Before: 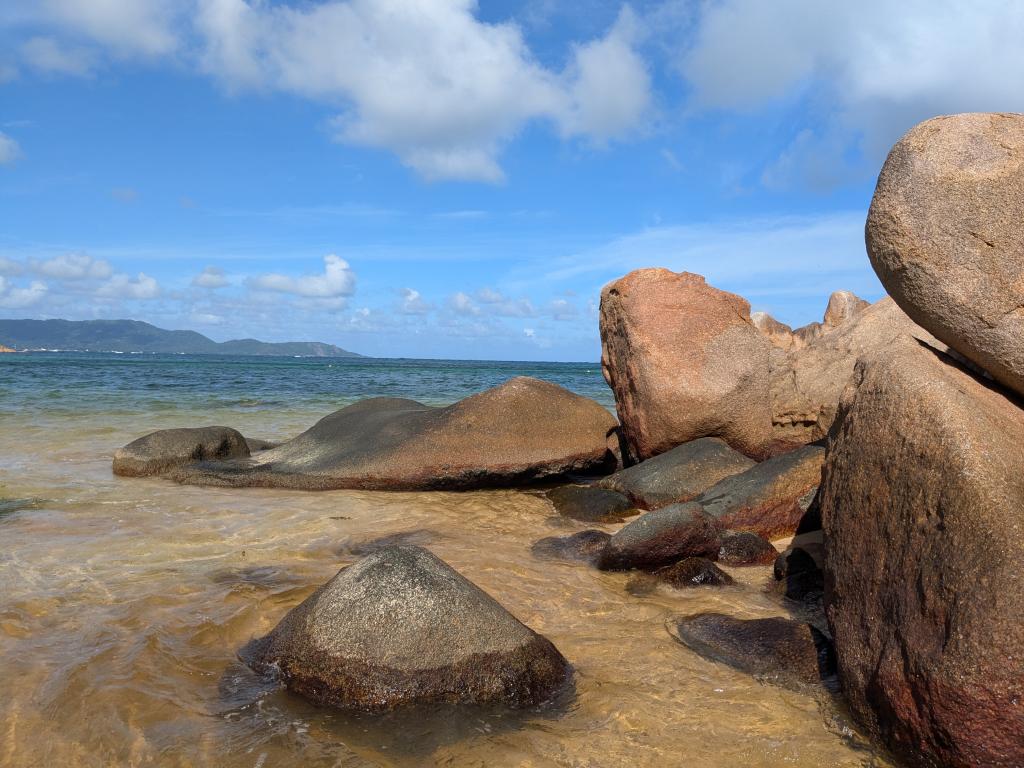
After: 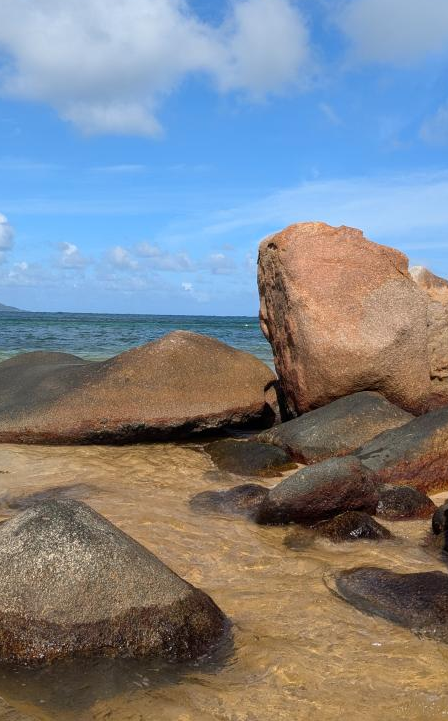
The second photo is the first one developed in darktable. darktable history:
crop: left 33.416%, top 6.017%, right 22.786%
